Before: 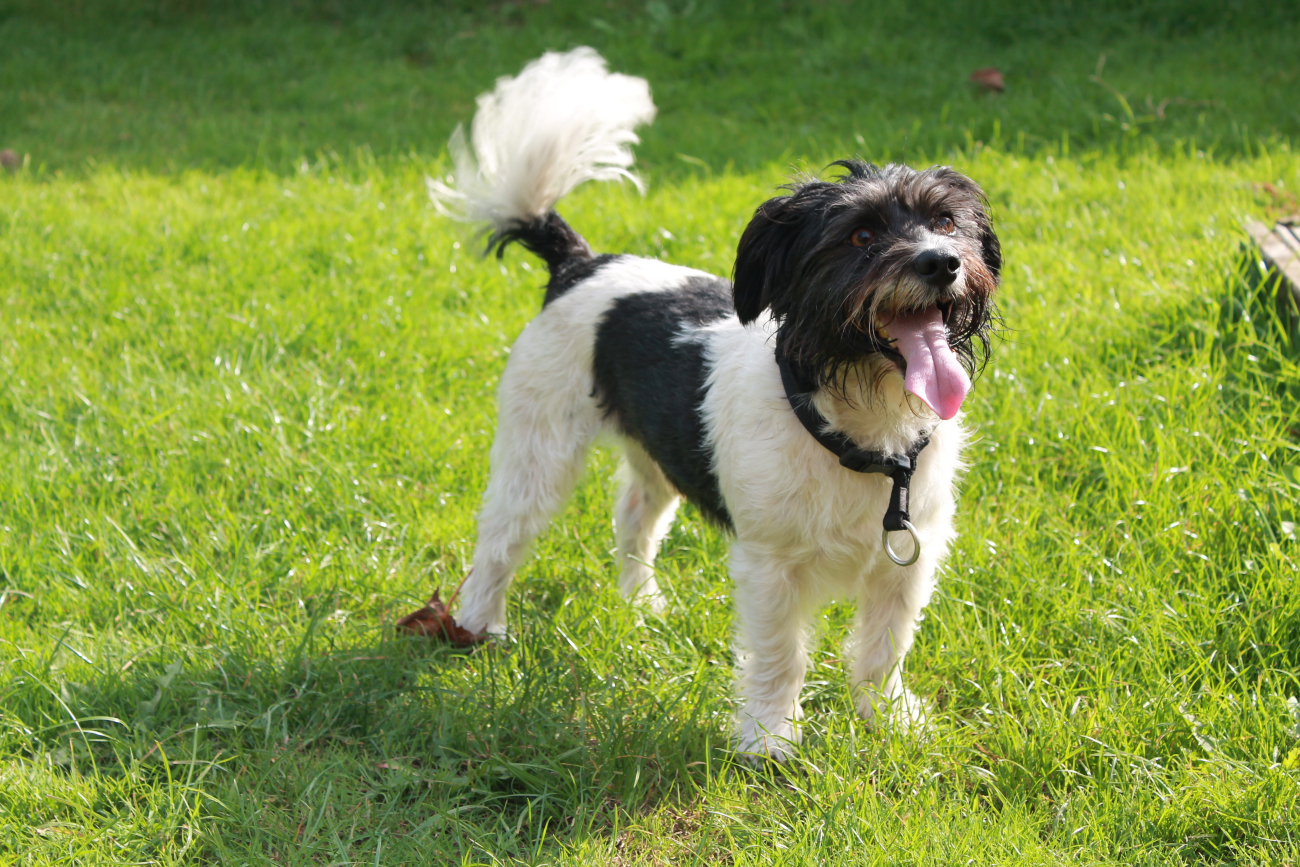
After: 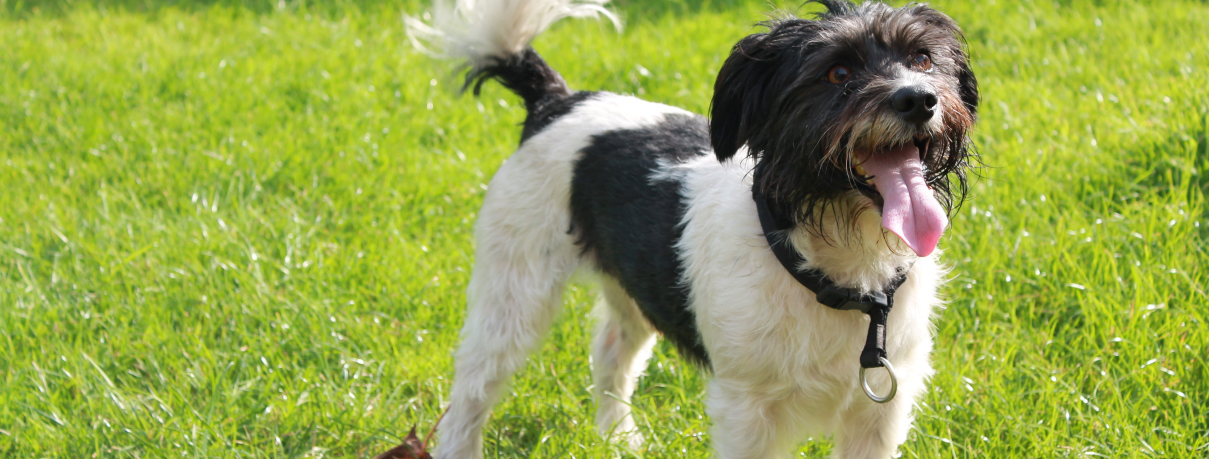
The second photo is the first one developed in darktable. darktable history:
crop: left 1.792%, top 18.908%, right 5.17%, bottom 28.09%
